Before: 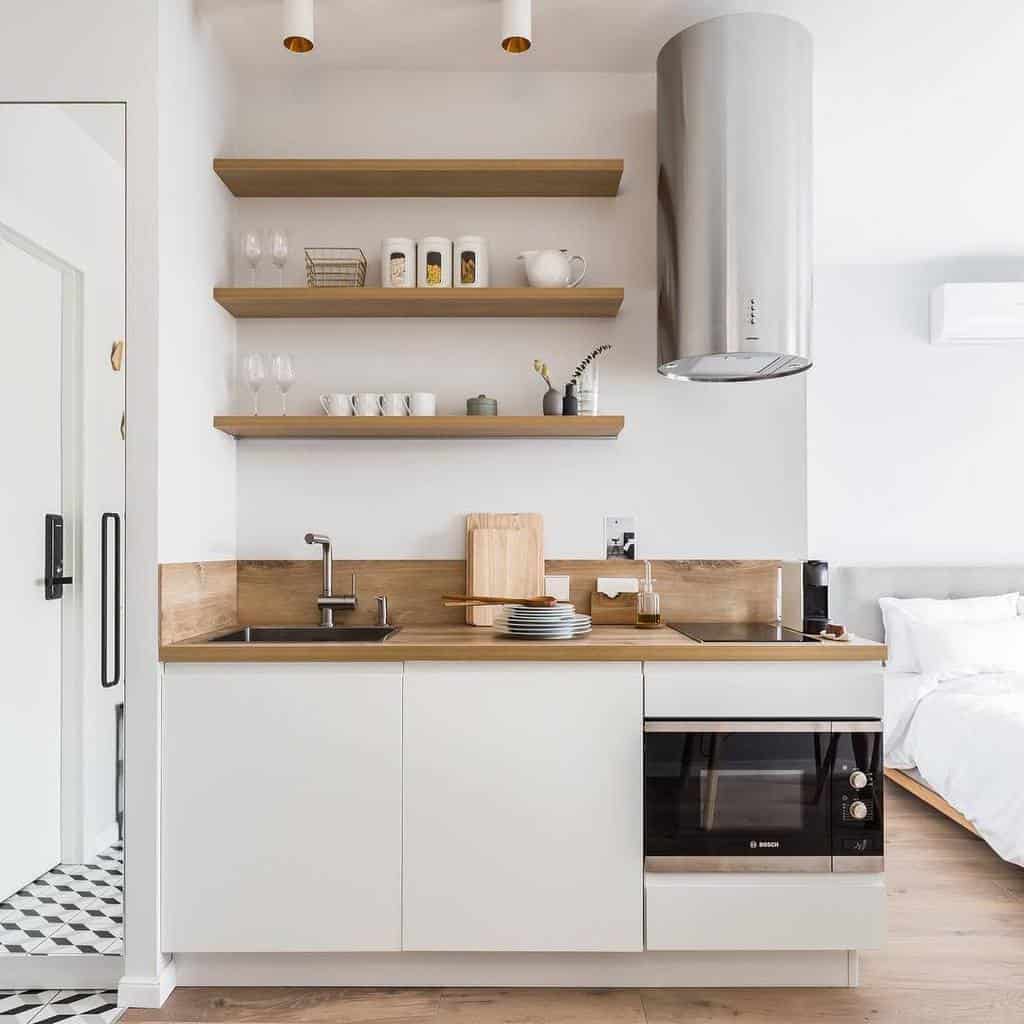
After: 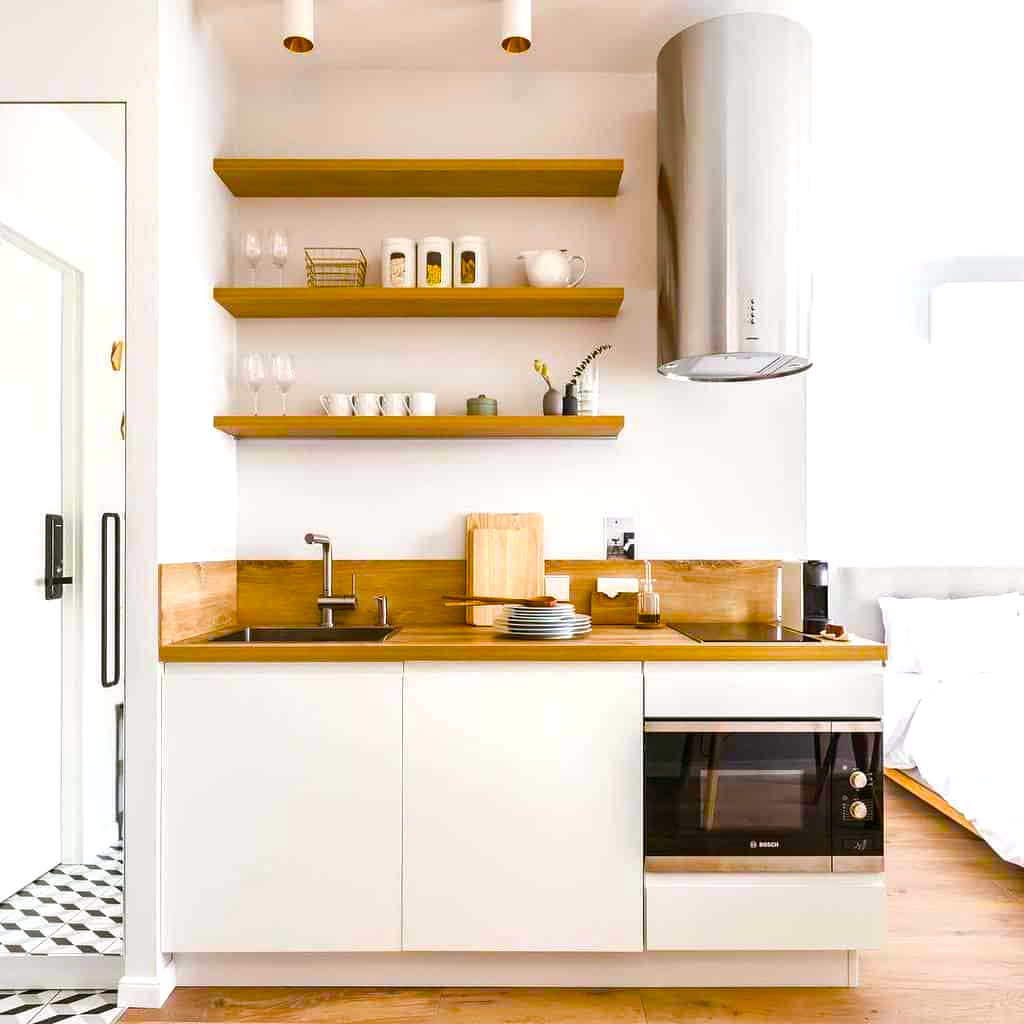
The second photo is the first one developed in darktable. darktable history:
color balance: mode lift, gamma, gain (sRGB), lift [1, 0.99, 1.01, 0.992], gamma [1, 1.037, 0.974, 0.963]
color balance rgb: linear chroma grading › shadows 10%, linear chroma grading › highlights 10%, linear chroma grading › global chroma 15%, linear chroma grading › mid-tones 15%, perceptual saturation grading › global saturation 40%, perceptual saturation grading › highlights -25%, perceptual saturation grading › mid-tones 35%, perceptual saturation grading › shadows 35%, perceptual brilliance grading › global brilliance 11.29%, global vibrance 11.29%
